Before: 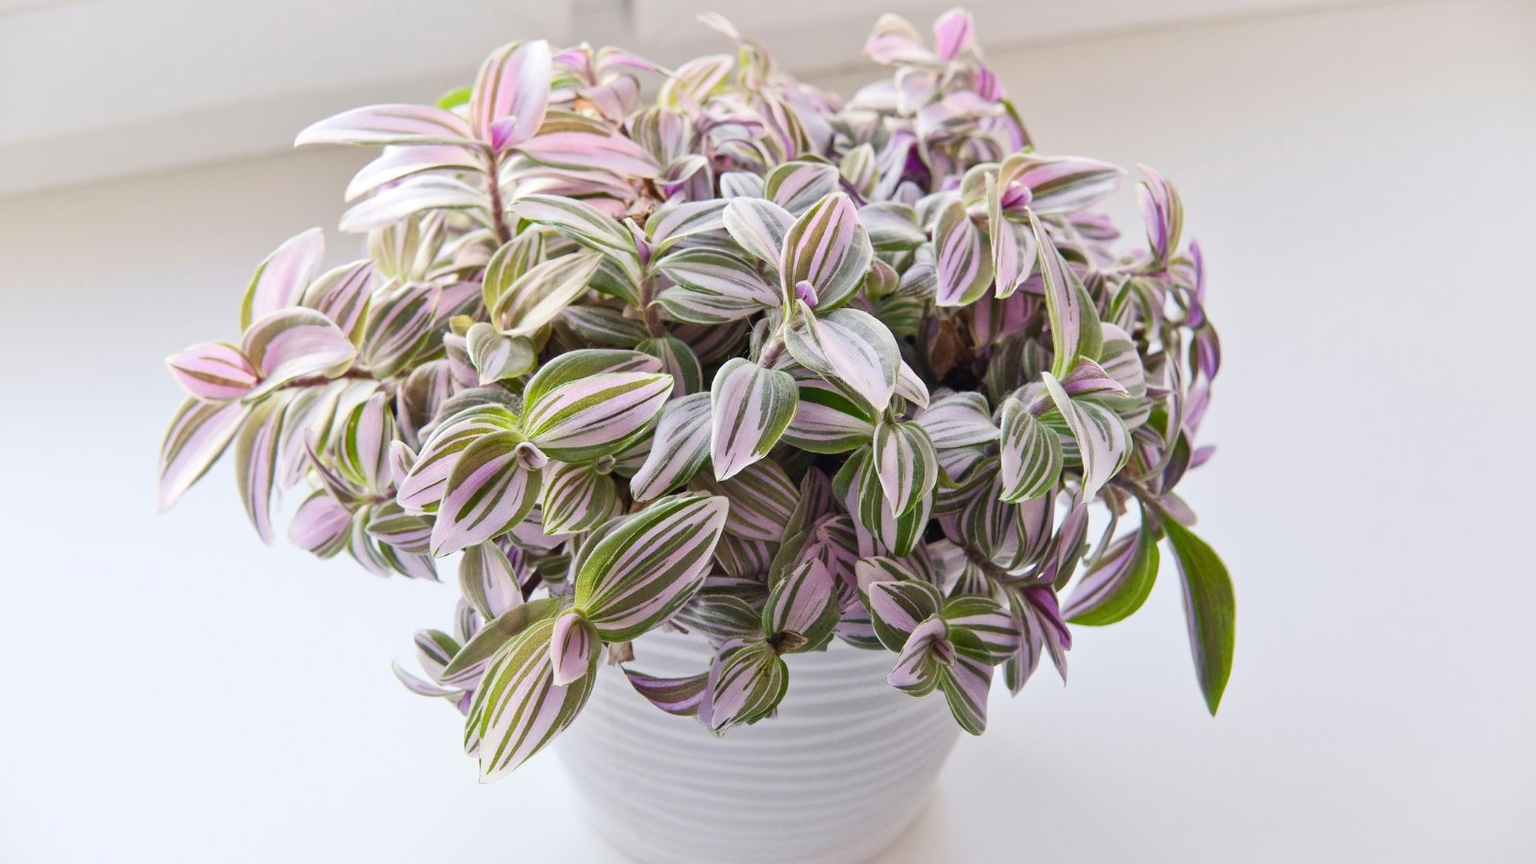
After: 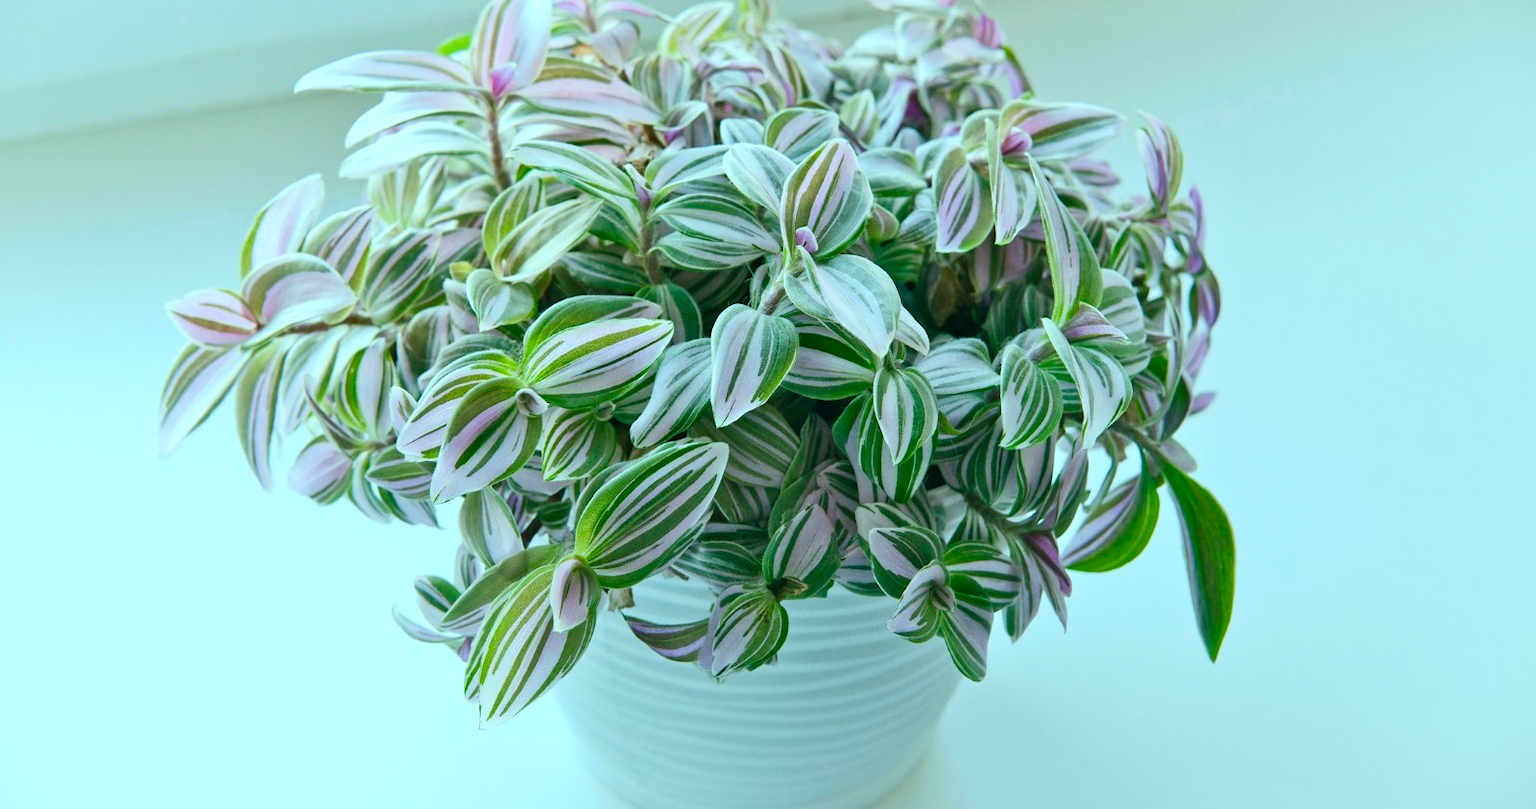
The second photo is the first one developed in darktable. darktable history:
color balance rgb: shadows lift › chroma 11.71%, shadows lift › hue 133.46°, power › chroma 2.15%, power › hue 166.83°, highlights gain › chroma 4%, highlights gain › hue 200.2°, perceptual saturation grading › global saturation 18.05%
crop and rotate: top 6.25%
